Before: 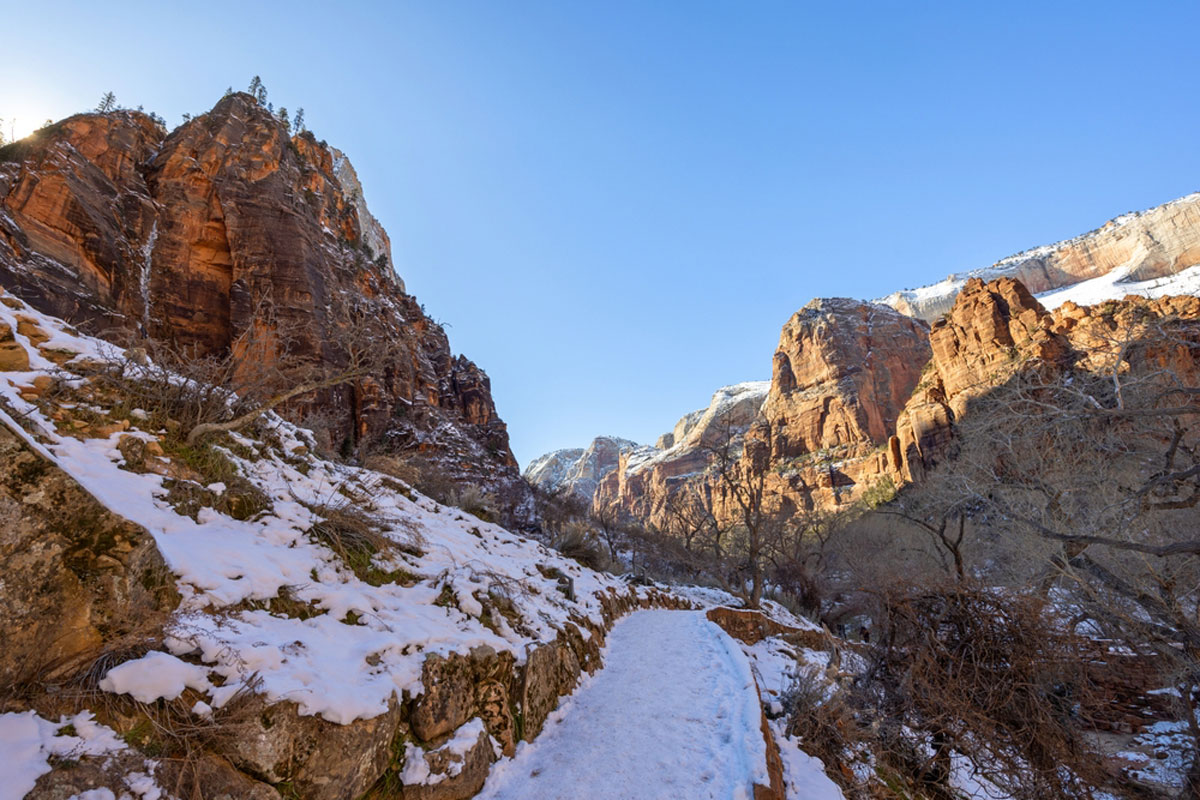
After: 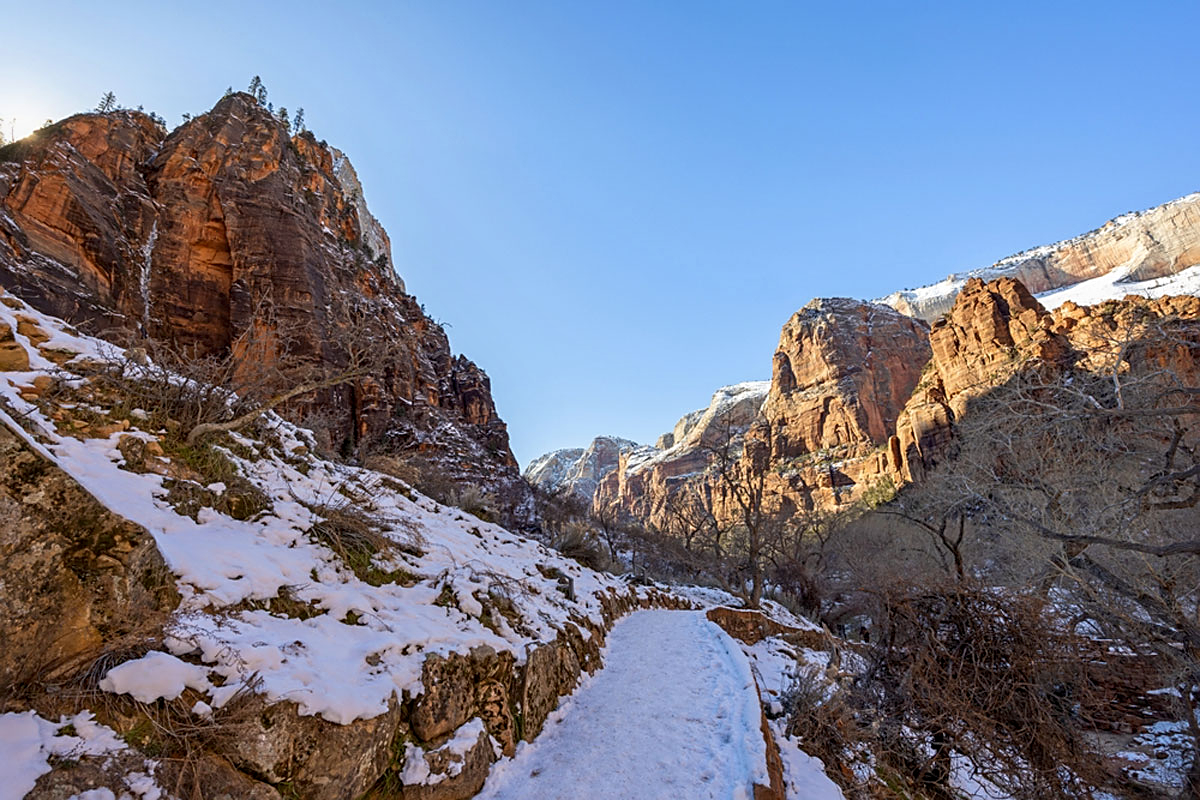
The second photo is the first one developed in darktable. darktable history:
local contrast: highlights 61%, shadows 106%, detail 107%, midtone range 0.529
sharpen: on, module defaults
